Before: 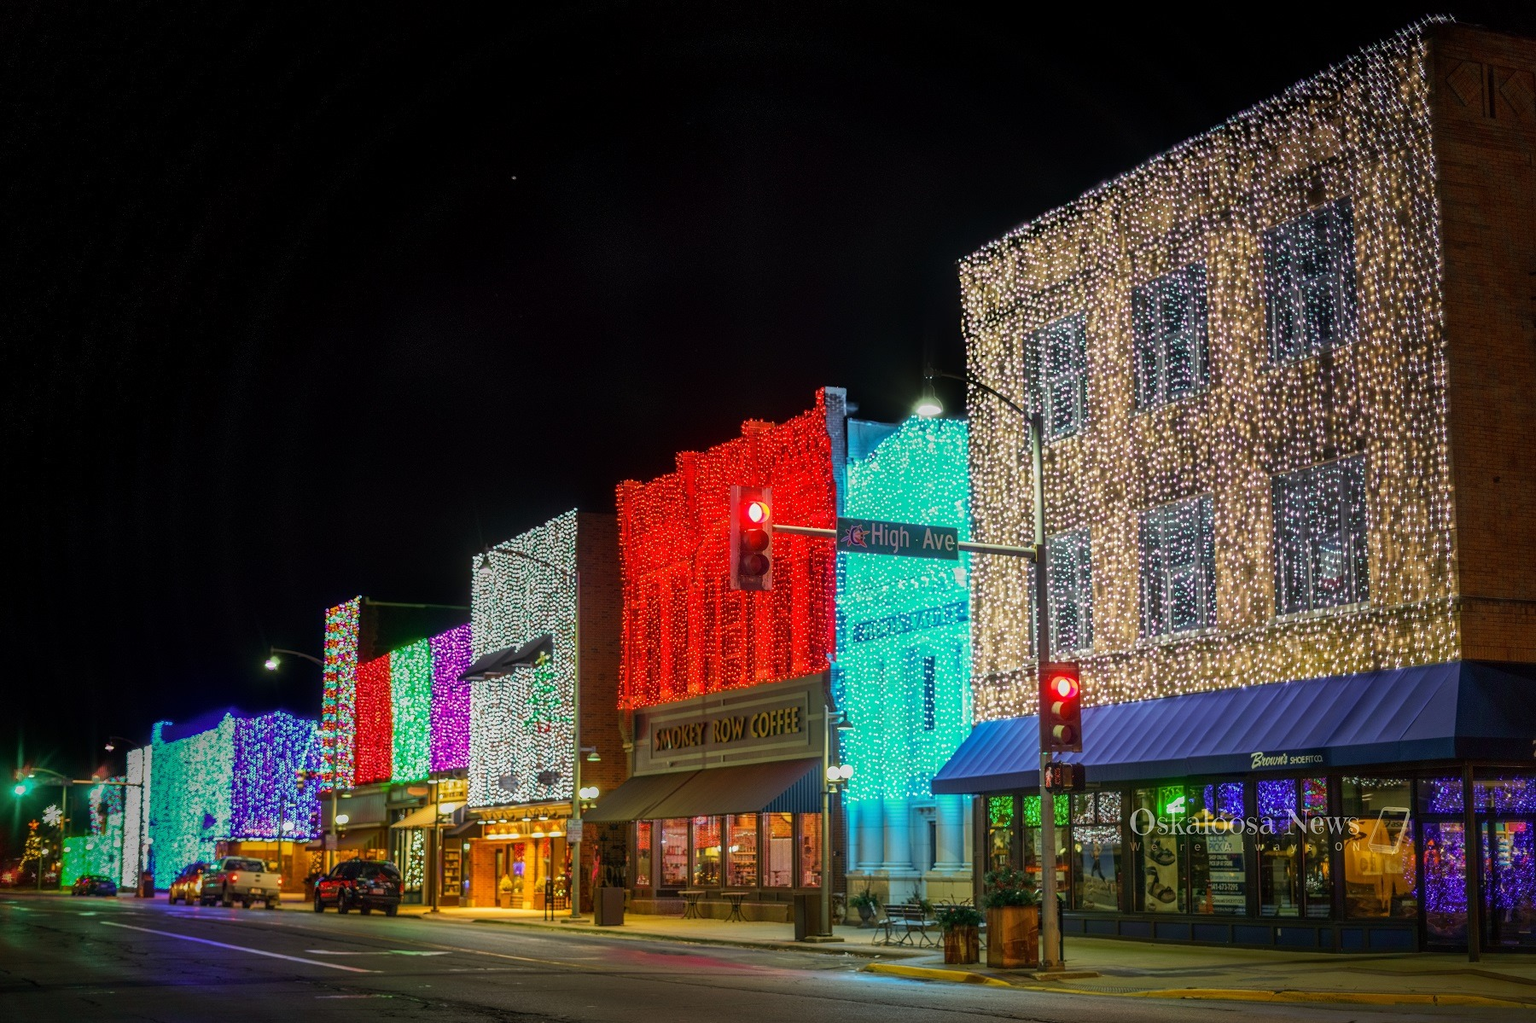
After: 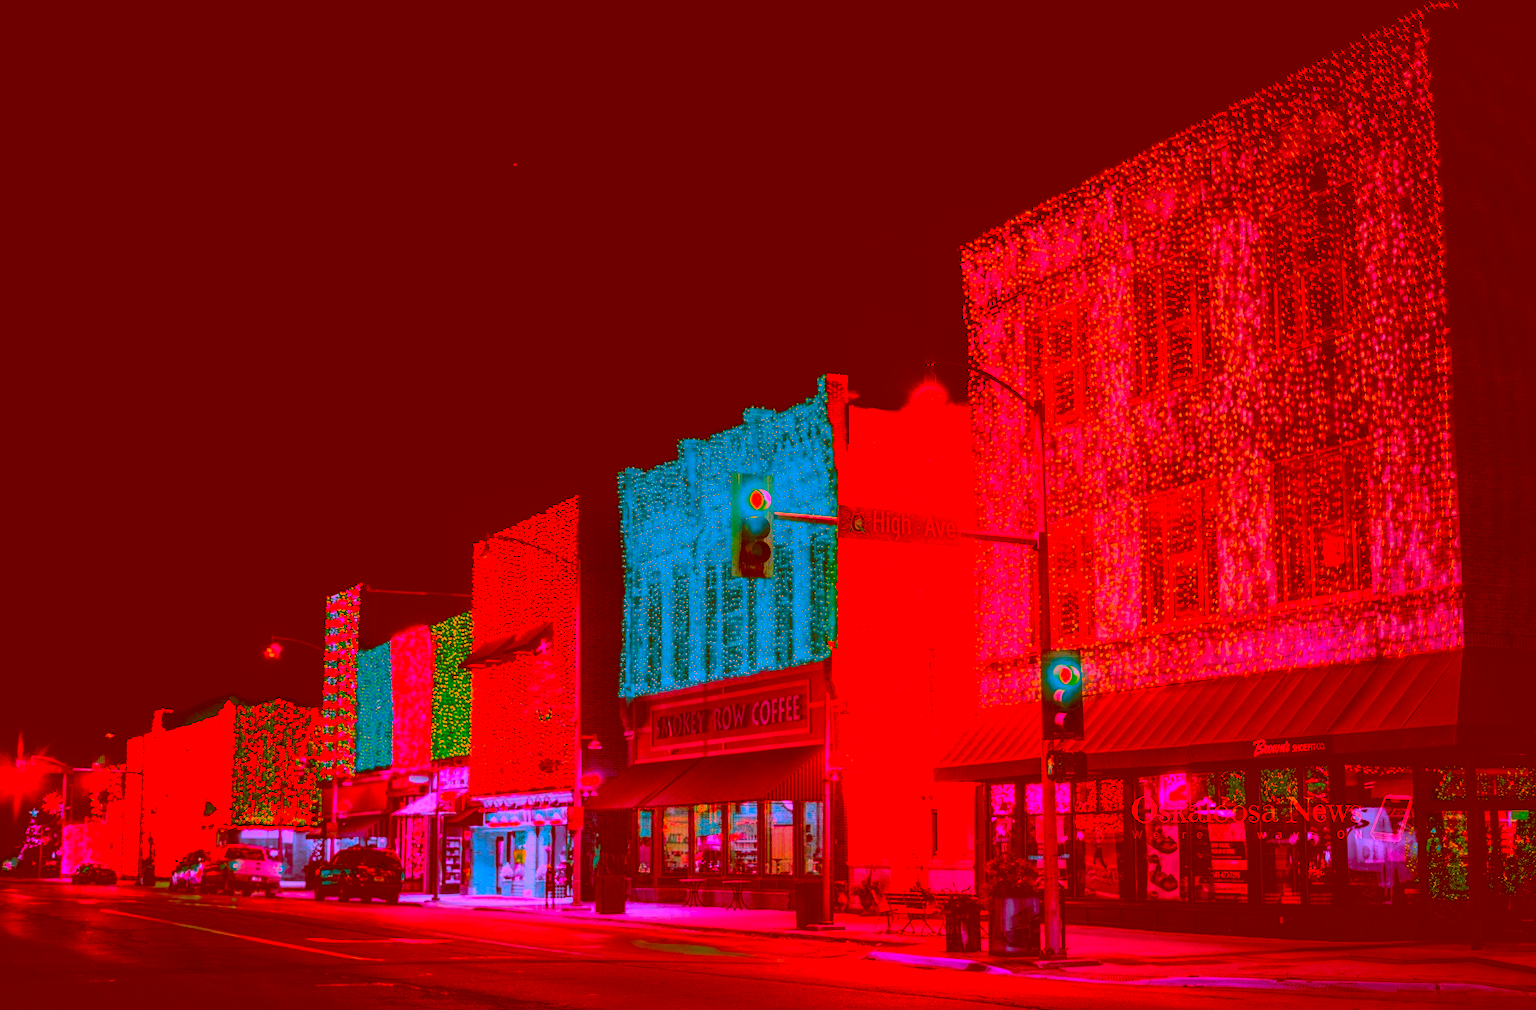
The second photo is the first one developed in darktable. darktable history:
color correction: highlights a* -39.43, highlights b* -39.69, shadows a* -39.32, shadows b* -39.28, saturation -2.98
crop: top 1.409%, right 0.118%
filmic rgb: middle gray luminance 29.17%, black relative exposure -10.25 EV, white relative exposure 5.47 EV, target black luminance 0%, hardness 3.95, latitude 1.45%, contrast 1.124, highlights saturation mix 5.71%, shadows ↔ highlights balance 15.33%
